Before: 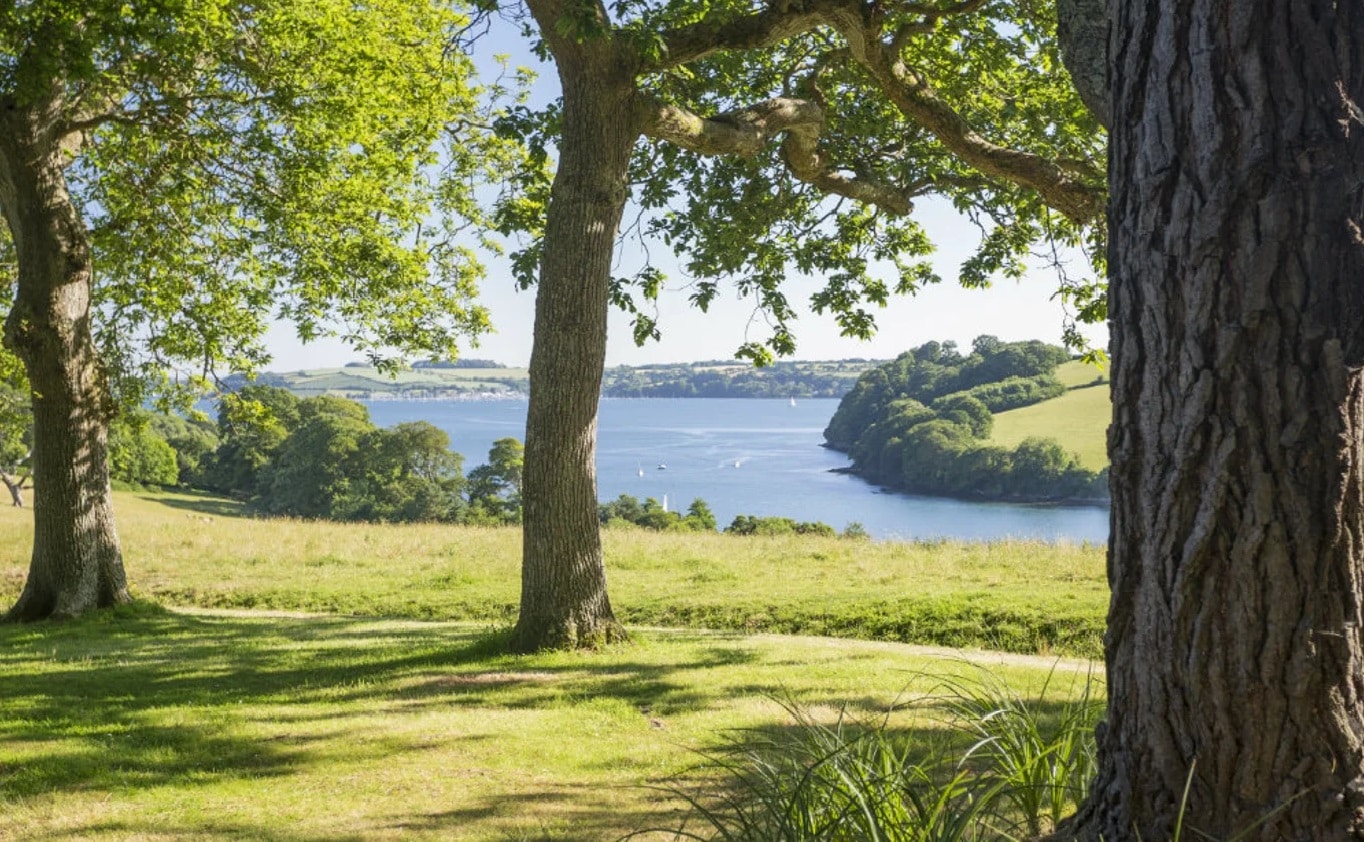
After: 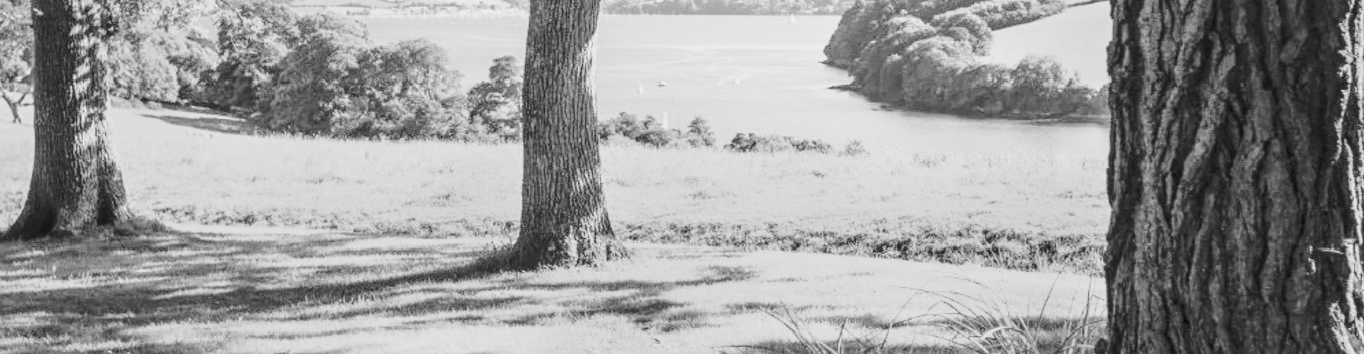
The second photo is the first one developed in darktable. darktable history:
color correction: highlights a* 40, highlights b* 40, saturation 0.69
contrast brightness saturation: contrast 0.1, brightness 0.3, saturation 0.14
monochrome: a 14.95, b -89.96
local contrast: on, module defaults
crop: top 45.551%, bottom 12.262%
base curve: curves: ch0 [(0, 0) (0.04, 0.03) (0.133, 0.232) (0.448, 0.748) (0.843, 0.968) (1, 1)], preserve colors none
haze removal: strength 0.02, distance 0.25, compatibility mode true, adaptive false
